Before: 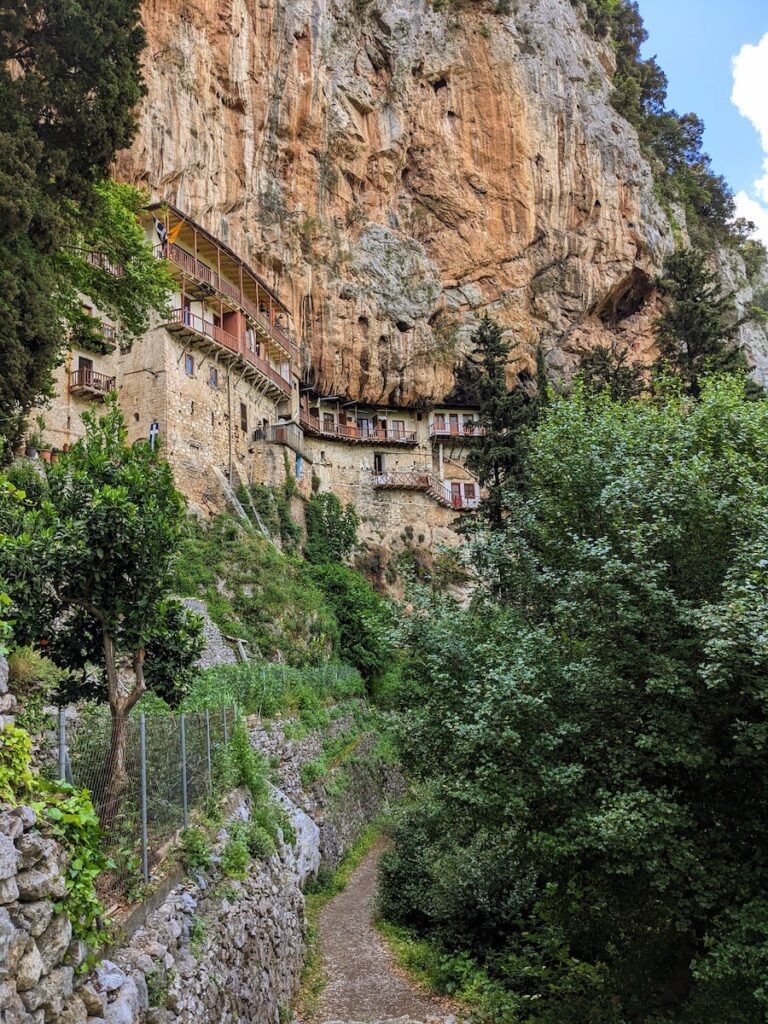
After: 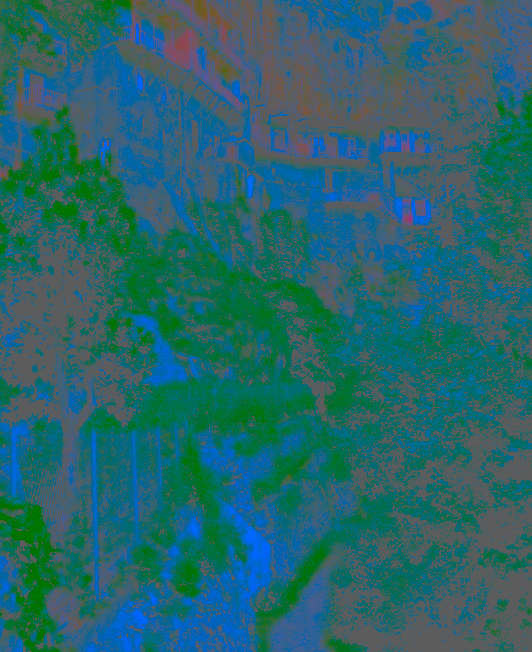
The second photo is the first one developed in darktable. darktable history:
contrast brightness saturation: contrast -0.99, brightness -0.17, saturation 0.75
rotate and perspective: automatic cropping off
sharpen: on, module defaults
color calibration: x 0.396, y 0.386, temperature 3669 K
rgb levels: levels [[0.013, 0.434, 0.89], [0, 0.5, 1], [0, 0.5, 1]]
crop: left 6.488%, top 27.668%, right 24.183%, bottom 8.656%
white balance: red 0.931, blue 1.11
contrast equalizer: y [[0.514, 0.573, 0.581, 0.508, 0.5, 0.5], [0.5 ×6], [0.5 ×6], [0 ×6], [0 ×6]]
